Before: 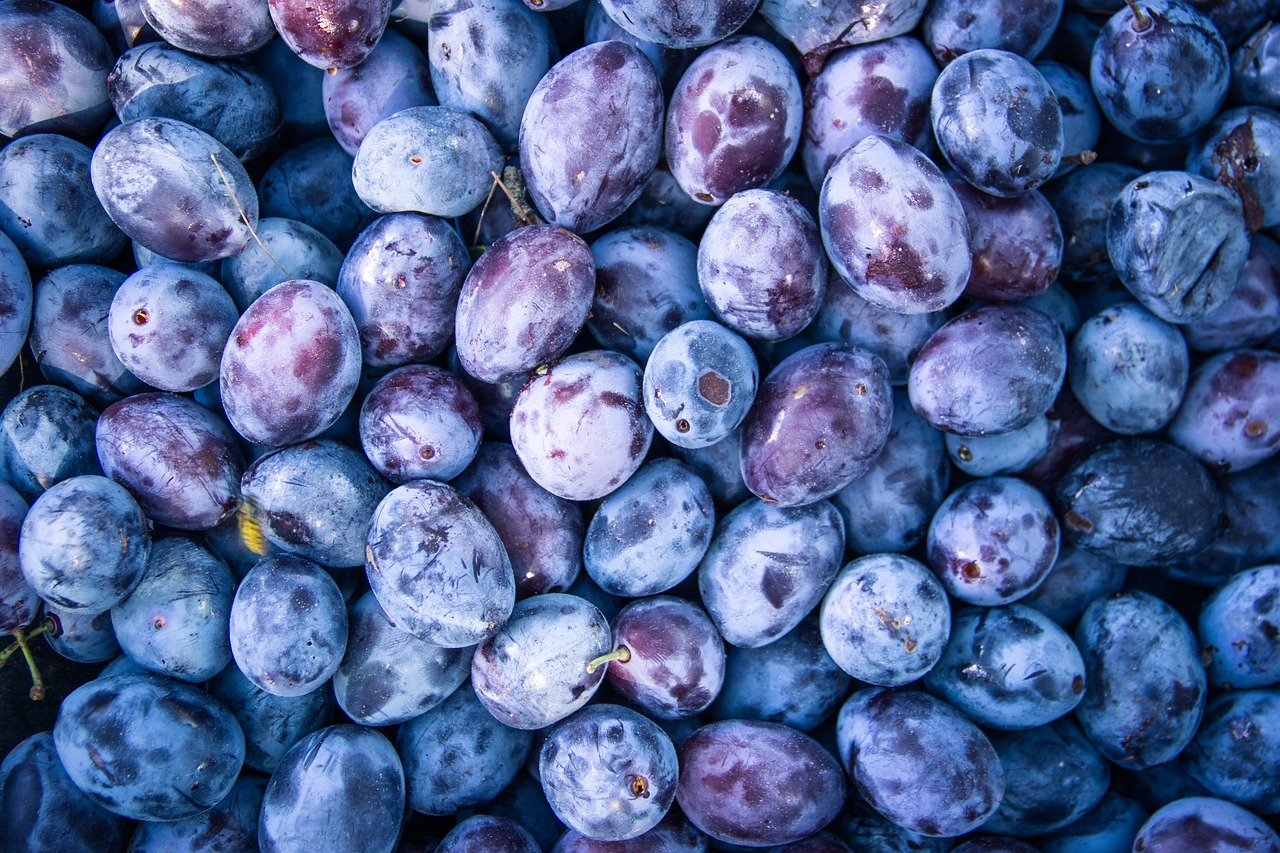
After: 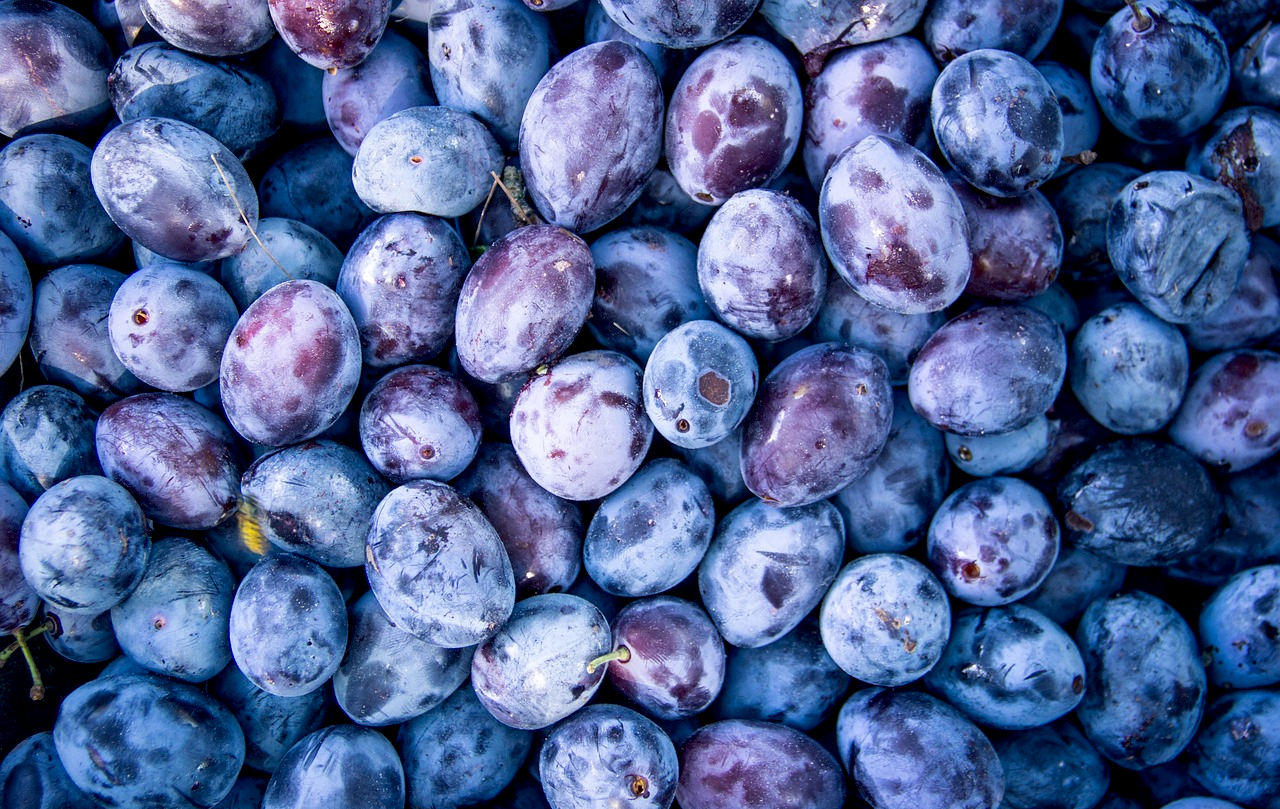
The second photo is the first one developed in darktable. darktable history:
crop and rotate: top 0%, bottom 5.097%
exposure: black level correction 0.007, compensate highlight preservation false
